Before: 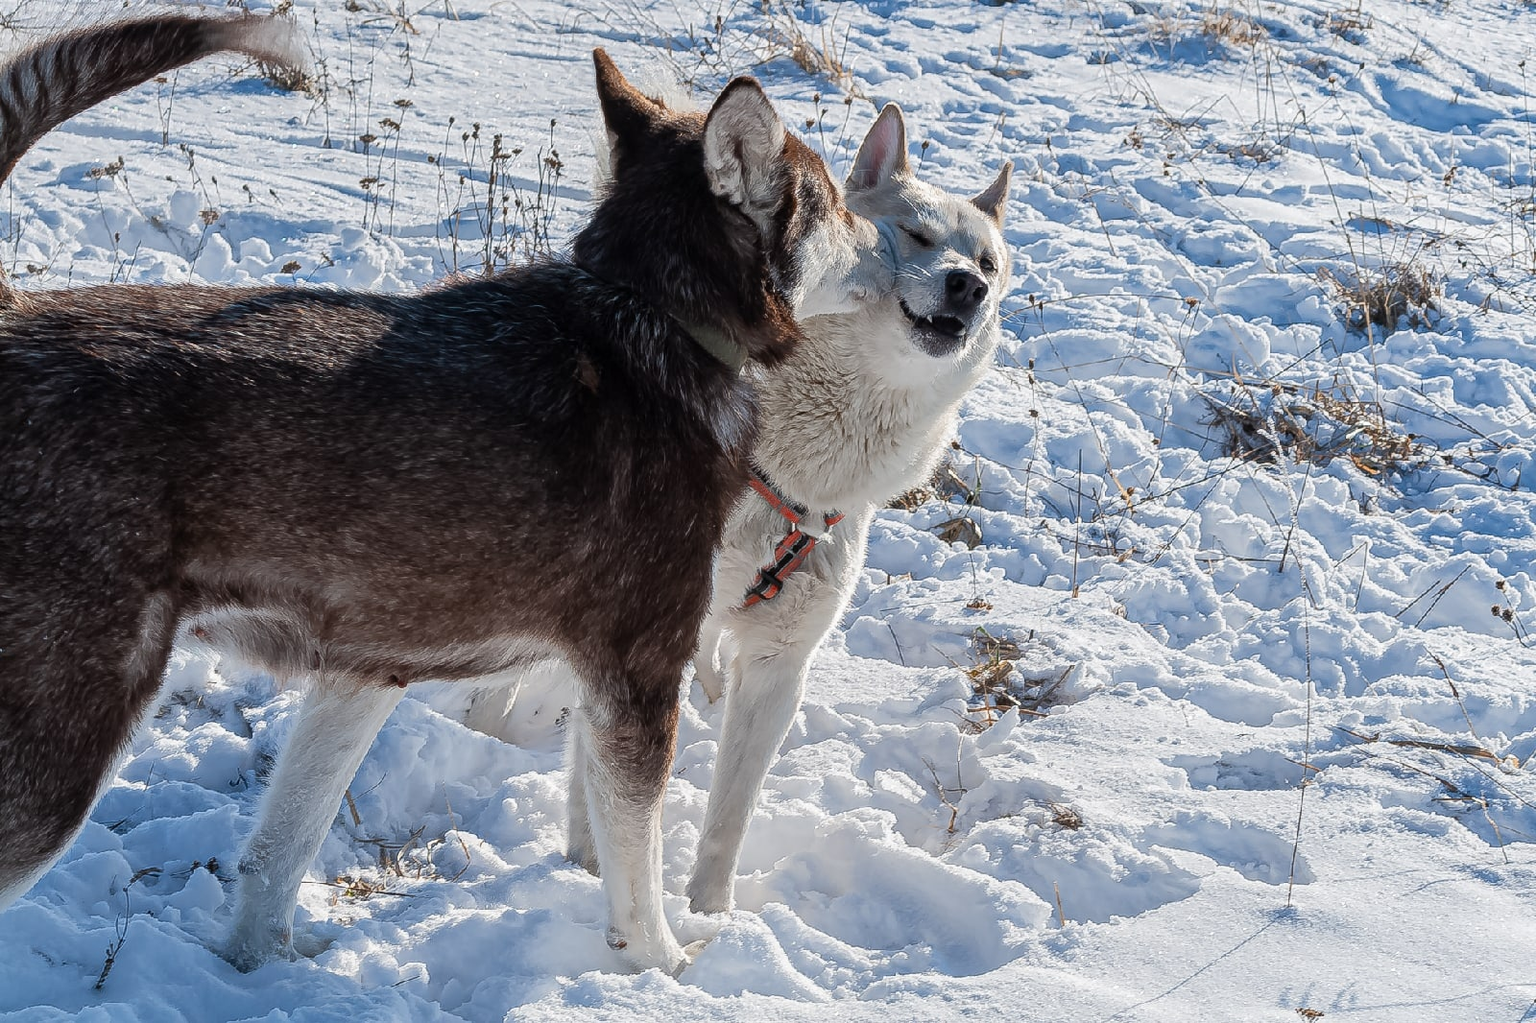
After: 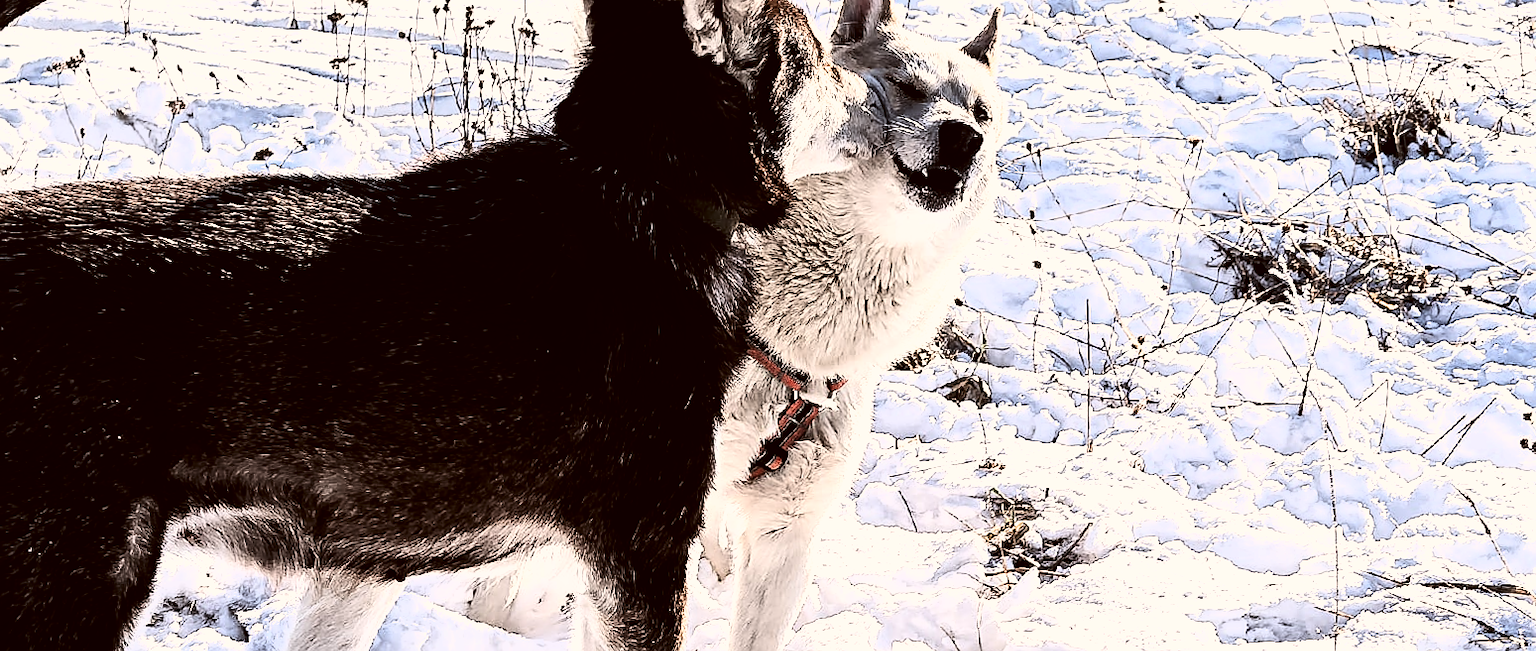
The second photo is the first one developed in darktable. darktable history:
color correction: highlights a* 6.27, highlights b* 8.19, shadows a* 5.94, shadows b* 7.23, saturation 0.9
sharpen: on, module defaults
crop: top 11.166%, bottom 22.168%
rotate and perspective: rotation -3°, crop left 0.031, crop right 0.968, crop top 0.07, crop bottom 0.93
tone equalizer: -8 EV -0.417 EV, -7 EV -0.389 EV, -6 EV -0.333 EV, -5 EV -0.222 EV, -3 EV 0.222 EV, -2 EV 0.333 EV, -1 EV 0.389 EV, +0 EV 0.417 EV, edges refinement/feathering 500, mask exposure compensation -1.57 EV, preserve details no
filmic rgb: black relative exposure -8.2 EV, white relative exposure 2.2 EV, threshold 3 EV, hardness 7.11, latitude 85.74%, contrast 1.696, highlights saturation mix -4%, shadows ↔ highlights balance -2.69%, color science v5 (2021), contrast in shadows safe, contrast in highlights safe, enable highlight reconstruction true
contrast brightness saturation: contrast 0.24, brightness 0.09
